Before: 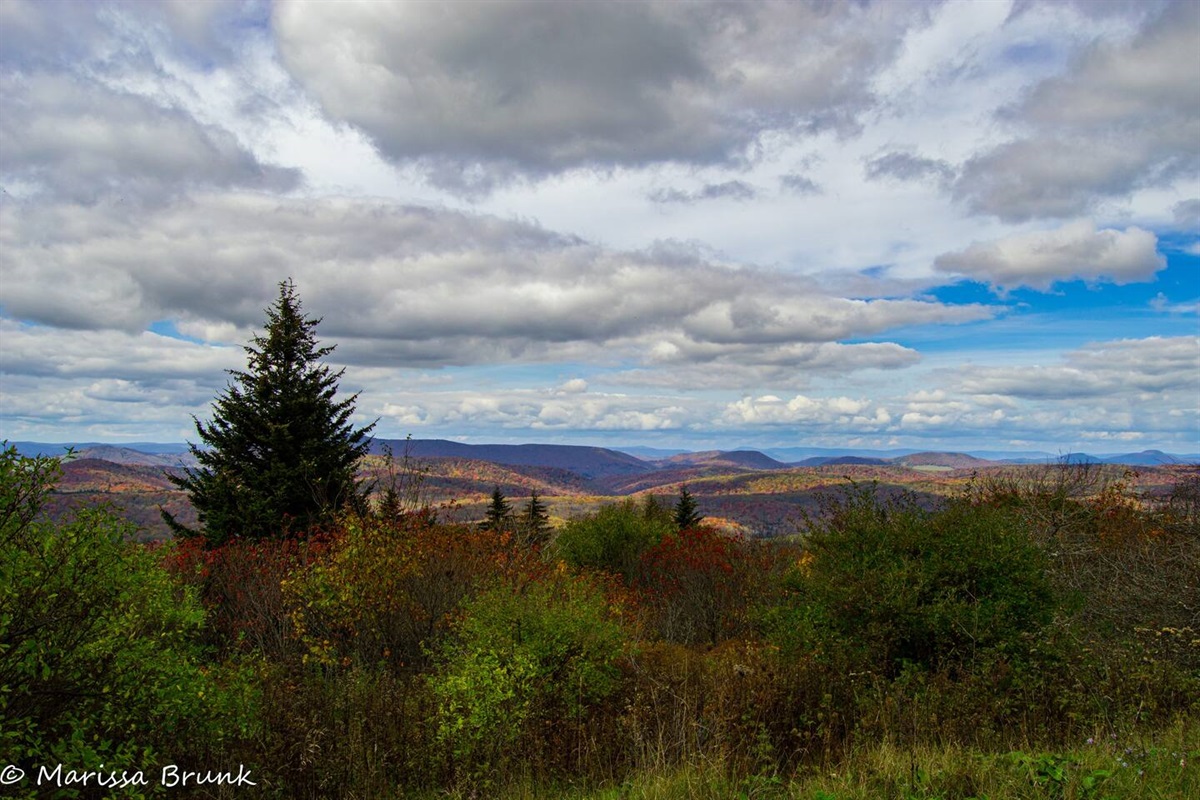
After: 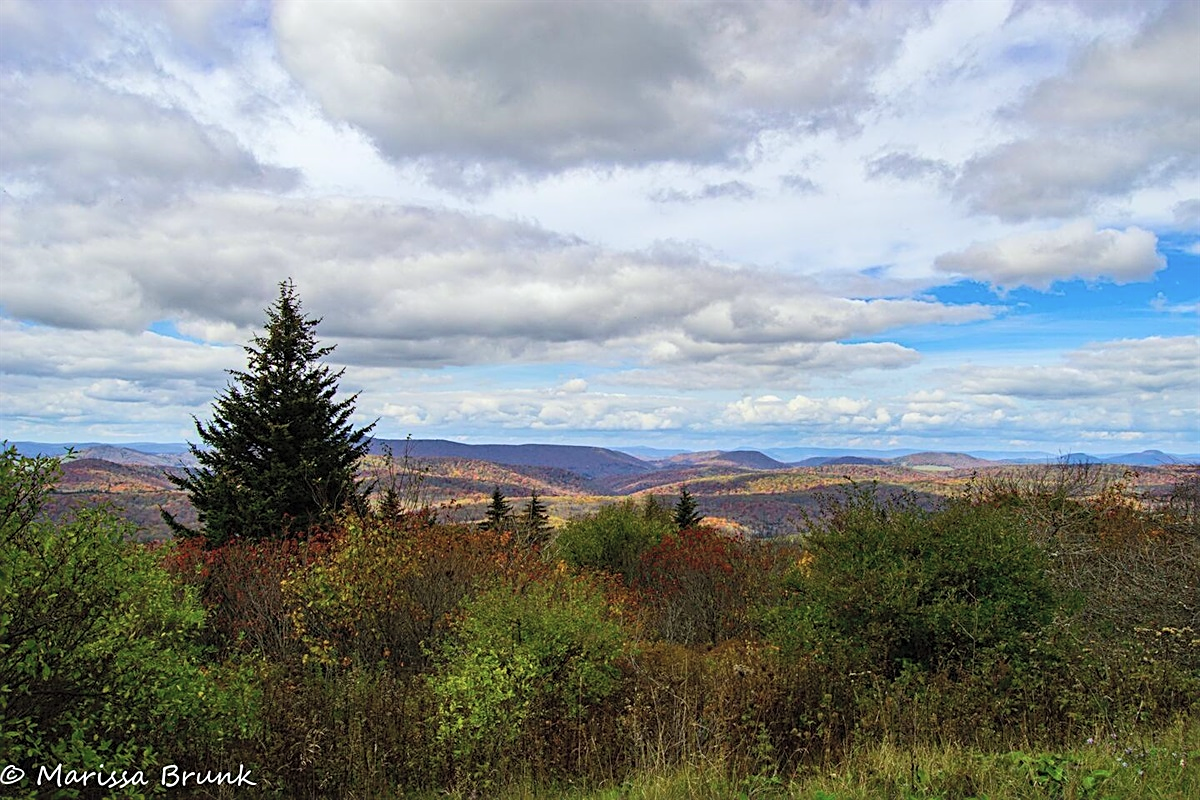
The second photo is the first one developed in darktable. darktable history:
sharpen: on, module defaults
white balance: red 0.988, blue 1.017
contrast brightness saturation: contrast 0.14, brightness 0.21
